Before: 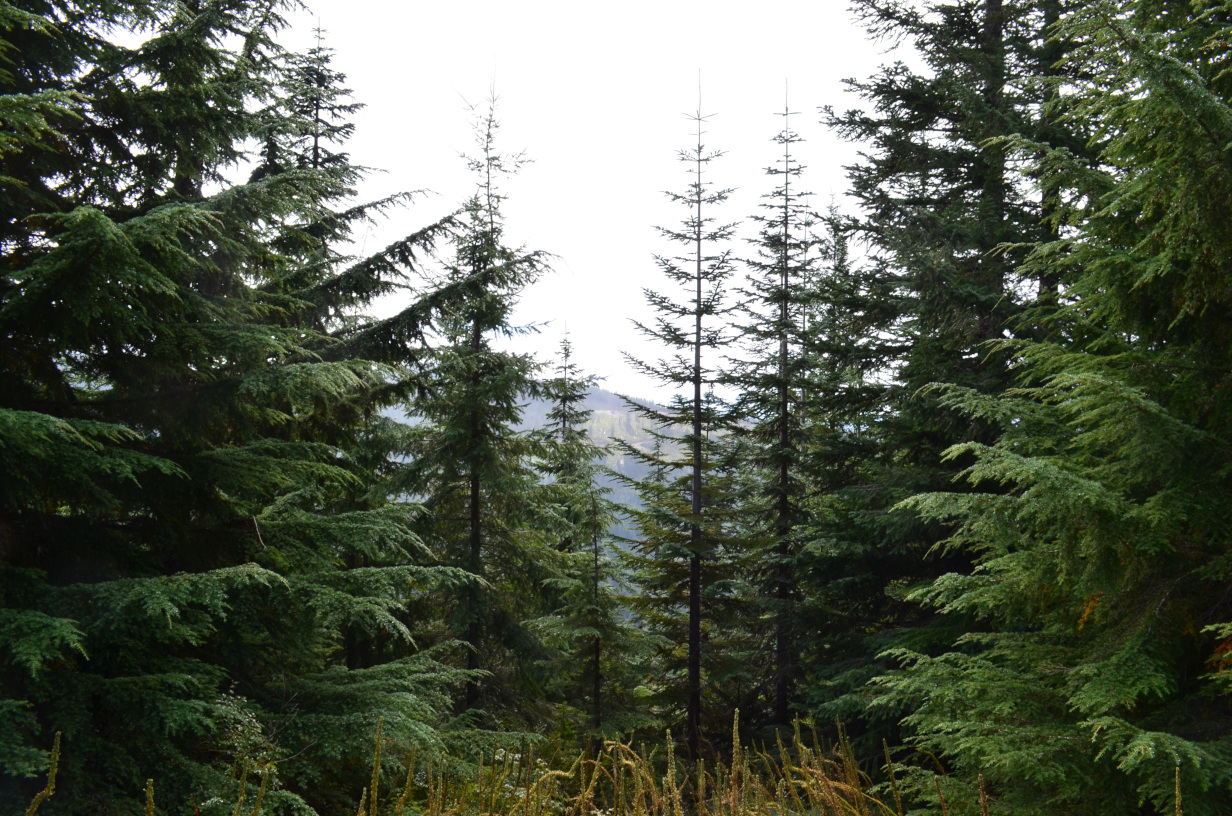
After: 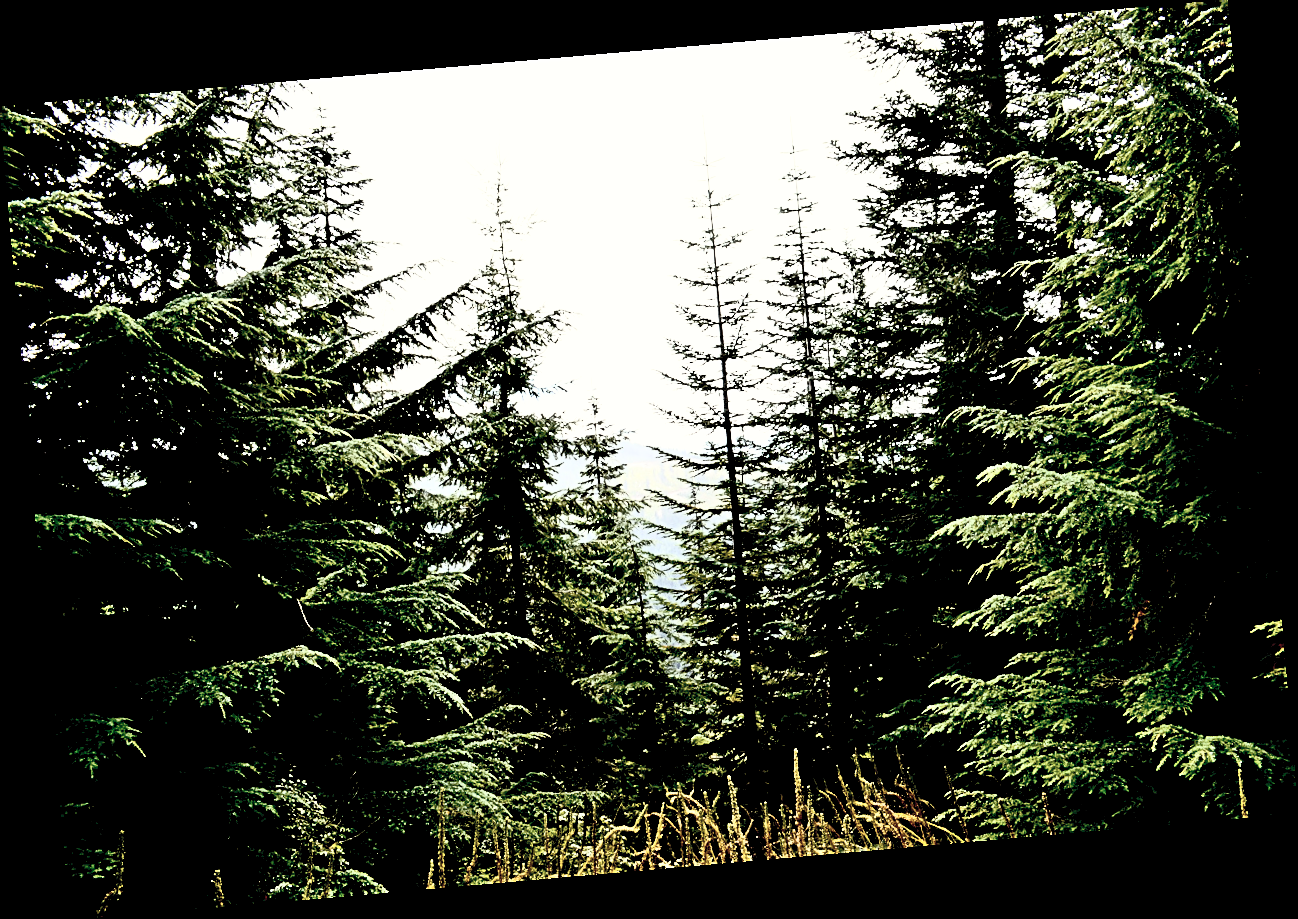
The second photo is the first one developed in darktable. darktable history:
contrast brightness saturation: contrast 0.57, brightness 0.57, saturation -0.34
exposure: black level correction 0.047, exposure 0.013 EV, compensate highlight preservation false
color balance: lift [1.004, 1.002, 1.002, 0.998], gamma [1, 1.007, 1.002, 0.993], gain [1, 0.977, 1.013, 1.023], contrast -3.64%
rotate and perspective: rotation -4.98°, automatic cropping off
white balance: red 1.029, blue 0.92
base curve: curves: ch0 [(0, 0) (0.688, 0.865) (1, 1)], preserve colors none
sharpen: radius 2.817, amount 0.715
contrast equalizer: octaves 7, y [[0.6 ×6], [0.55 ×6], [0 ×6], [0 ×6], [0 ×6]], mix 0.15
